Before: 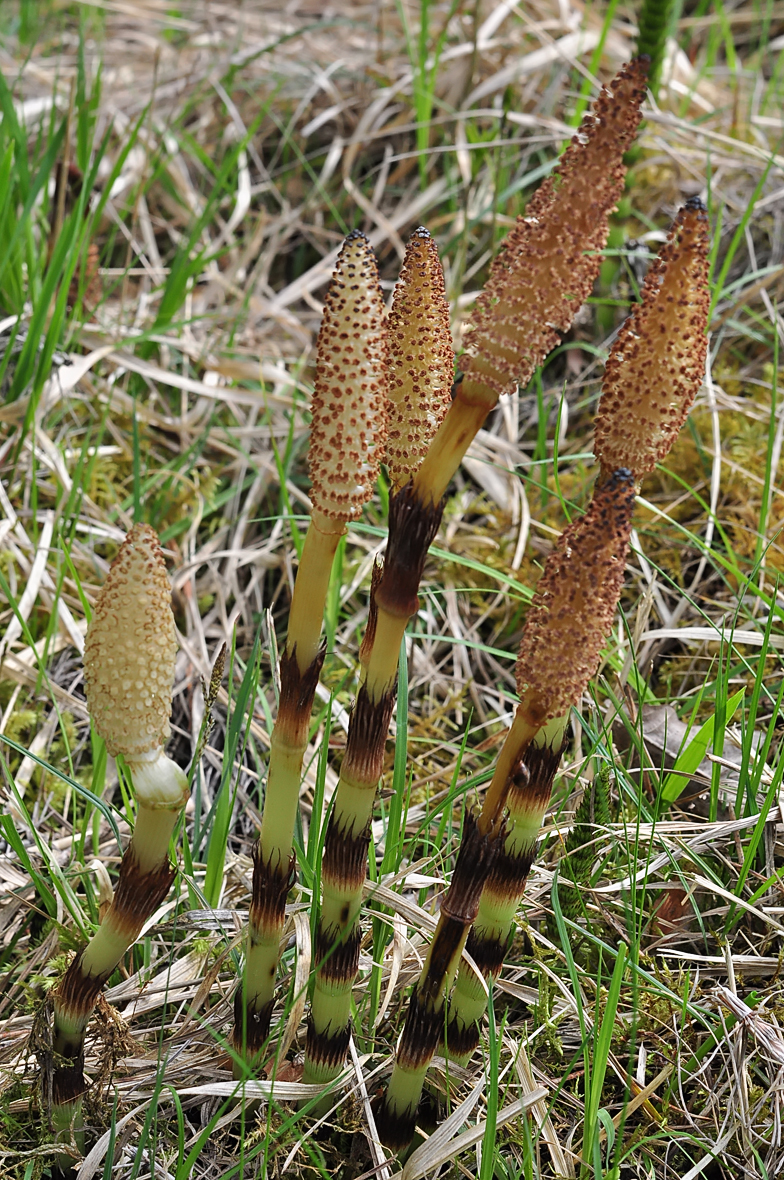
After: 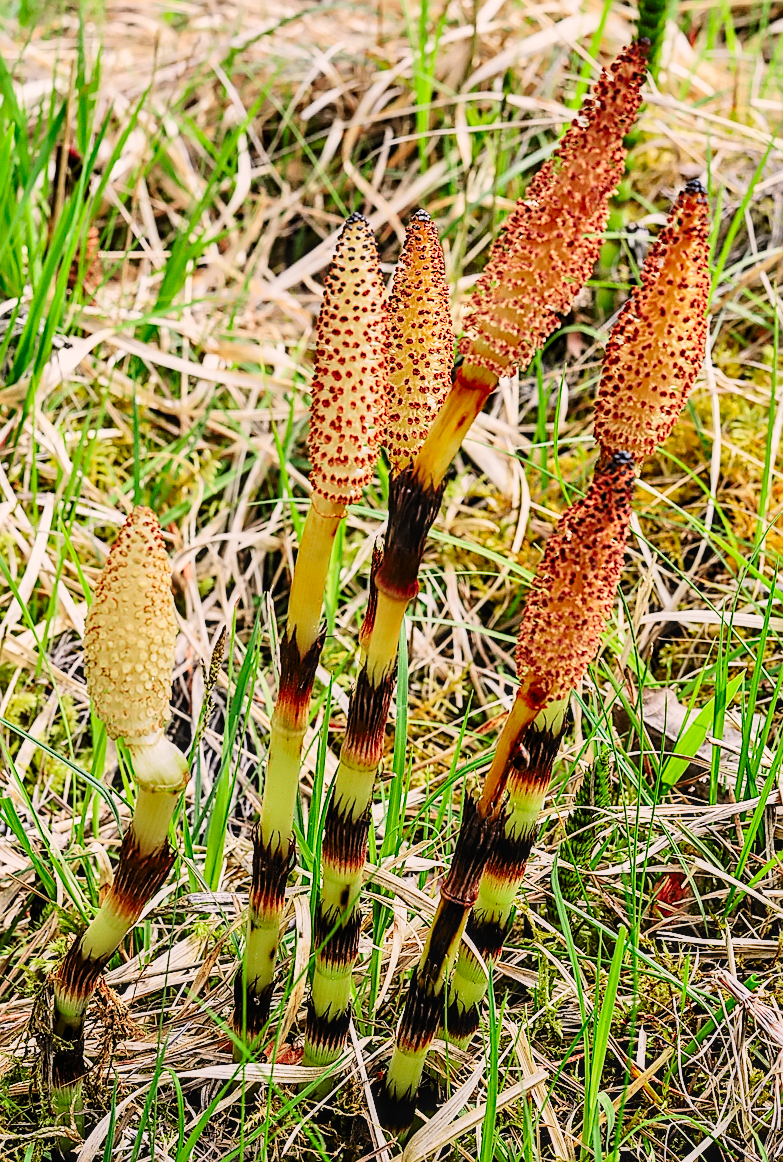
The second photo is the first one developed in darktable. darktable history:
crop: top 1.456%, right 0.035%
local contrast: on, module defaults
levels: levels [0.031, 0.5, 0.969]
sharpen: on, module defaults
color correction: highlights a* 3.46, highlights b* 1.68, saturation 1.18
base curve: curves: ch0 [(0, 0) (0.028, 0.03) (0.121, 0.232) (0.46, 0.748) (0.859, 0.968) (1, 1)], preserve colors none
tone curve: curves: ch0 [(0, 0) (0.091, 0.066) (0.184, 0.16) (0.491, 0.519) (0.748, 0.765) (1, 0.919)]; ch1 [(0, 0) (0.179, 0.173) (0.322, 0.32) (0.424, 0.424) (0.502, 0.504) (0.56, 0.578) (0.631, 0.675) (0.777, 0.806) (1, 1)]; ch2 [(0, 0) (0.434, 0.447) (0.483, 0.487) (0.547, 0.573) (0.676, 0.673) (1, 1)], color space Lab, independent channels, preserve colors none
